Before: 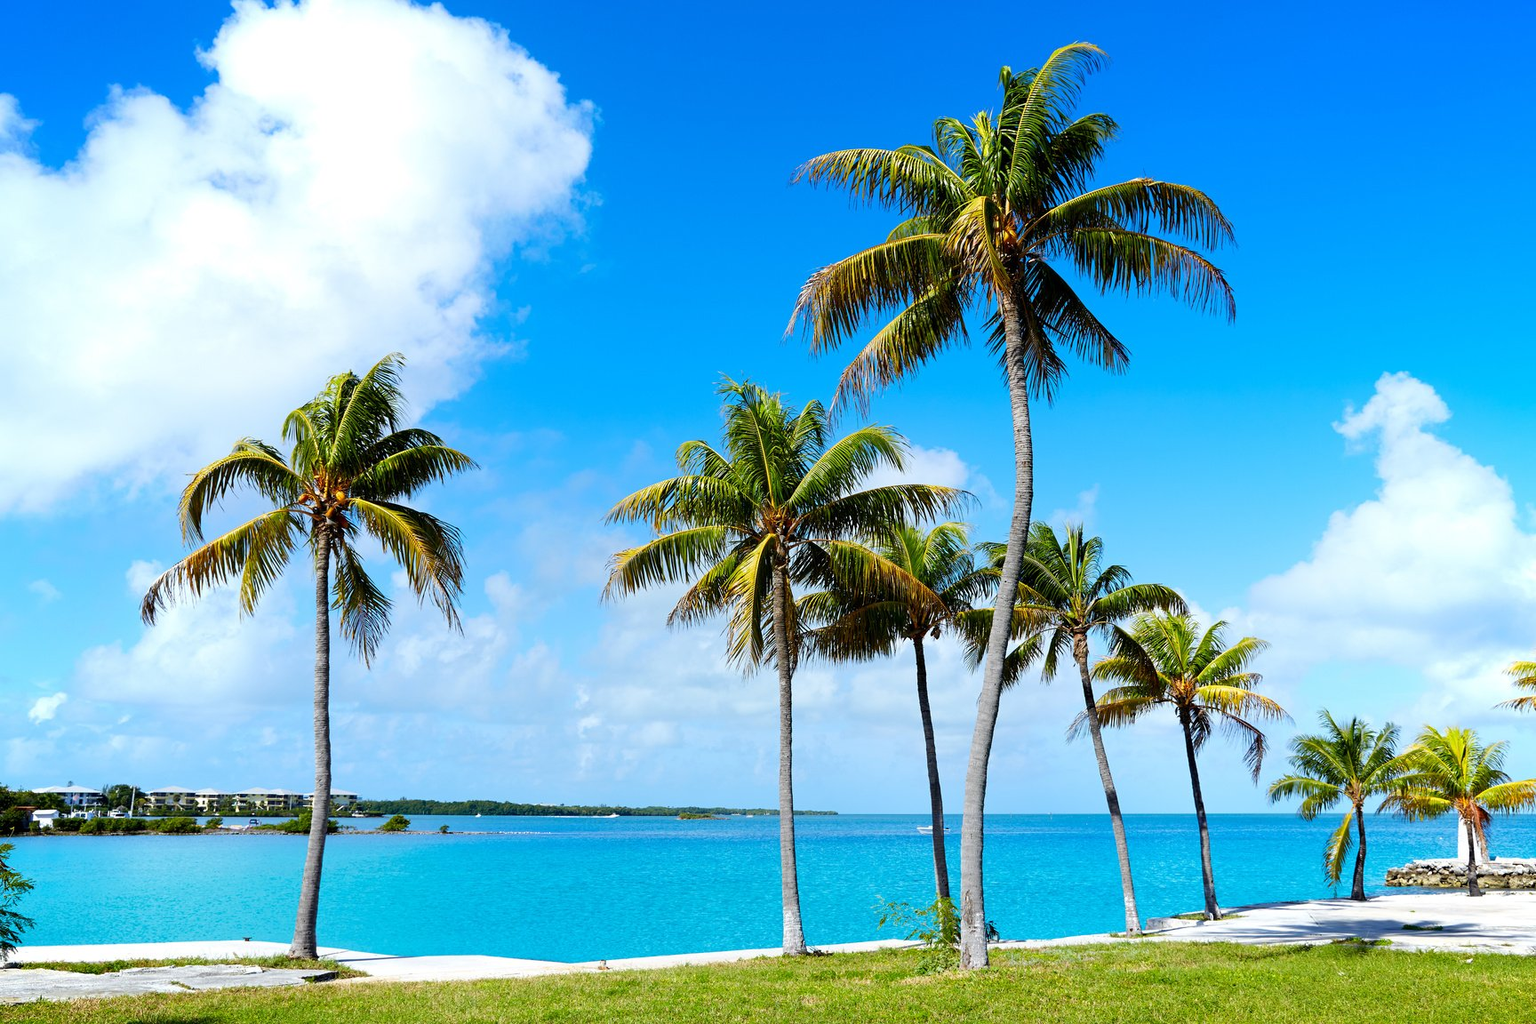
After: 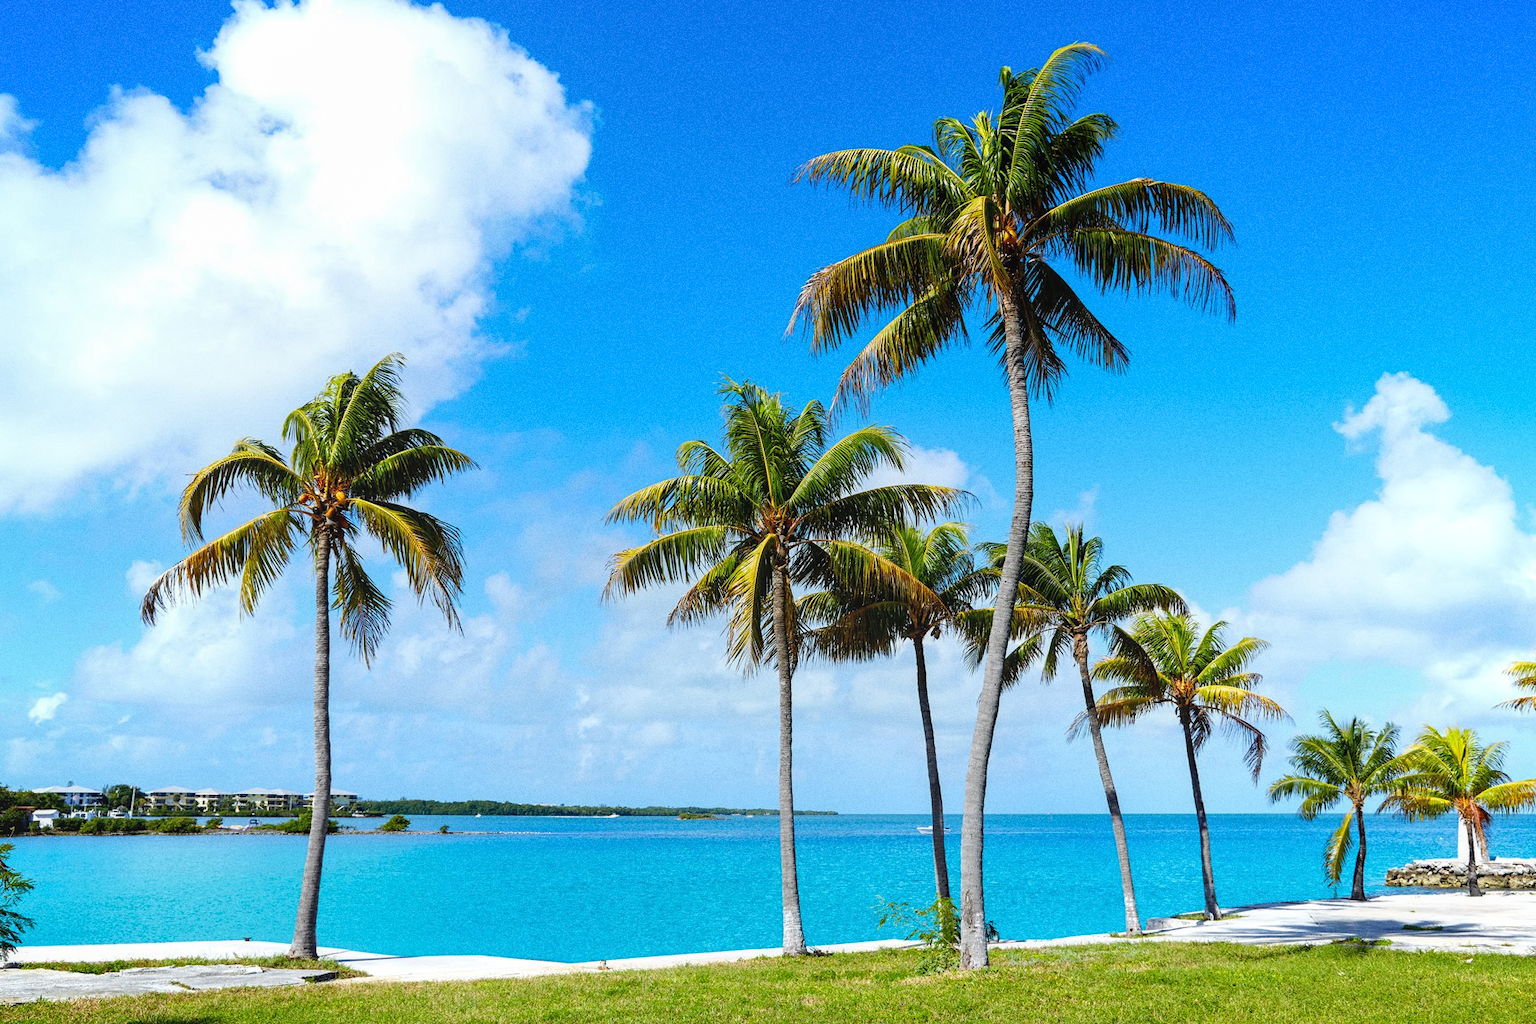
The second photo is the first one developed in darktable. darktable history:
local contrast: detail 110%
grain: coarseness 0.09 ISO
